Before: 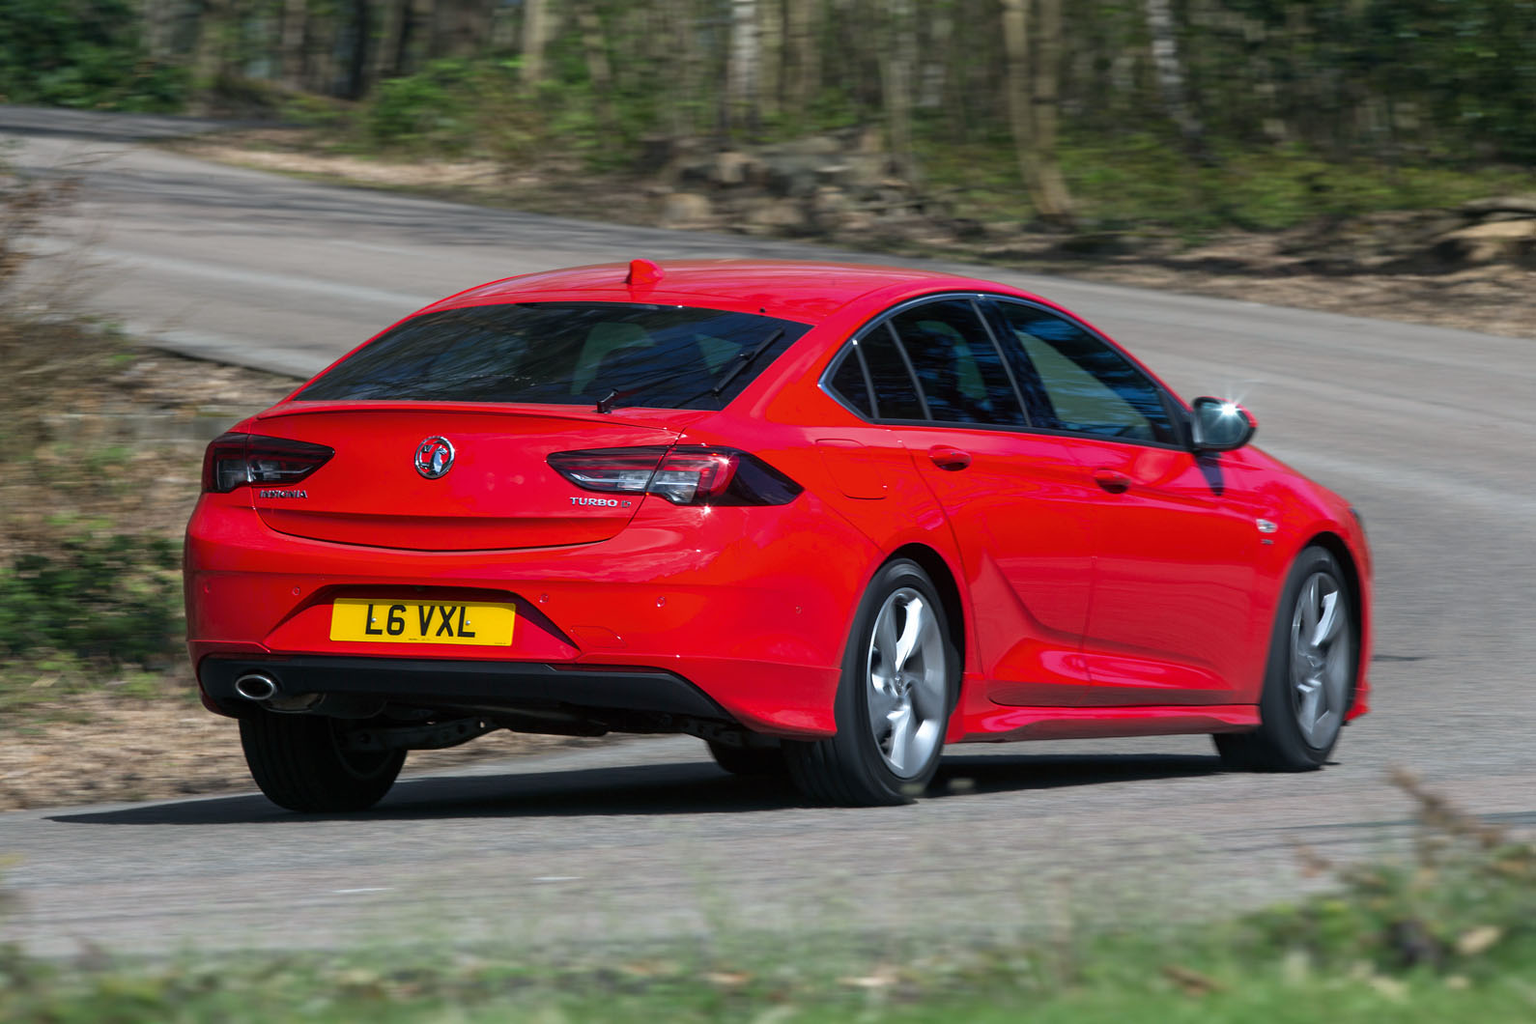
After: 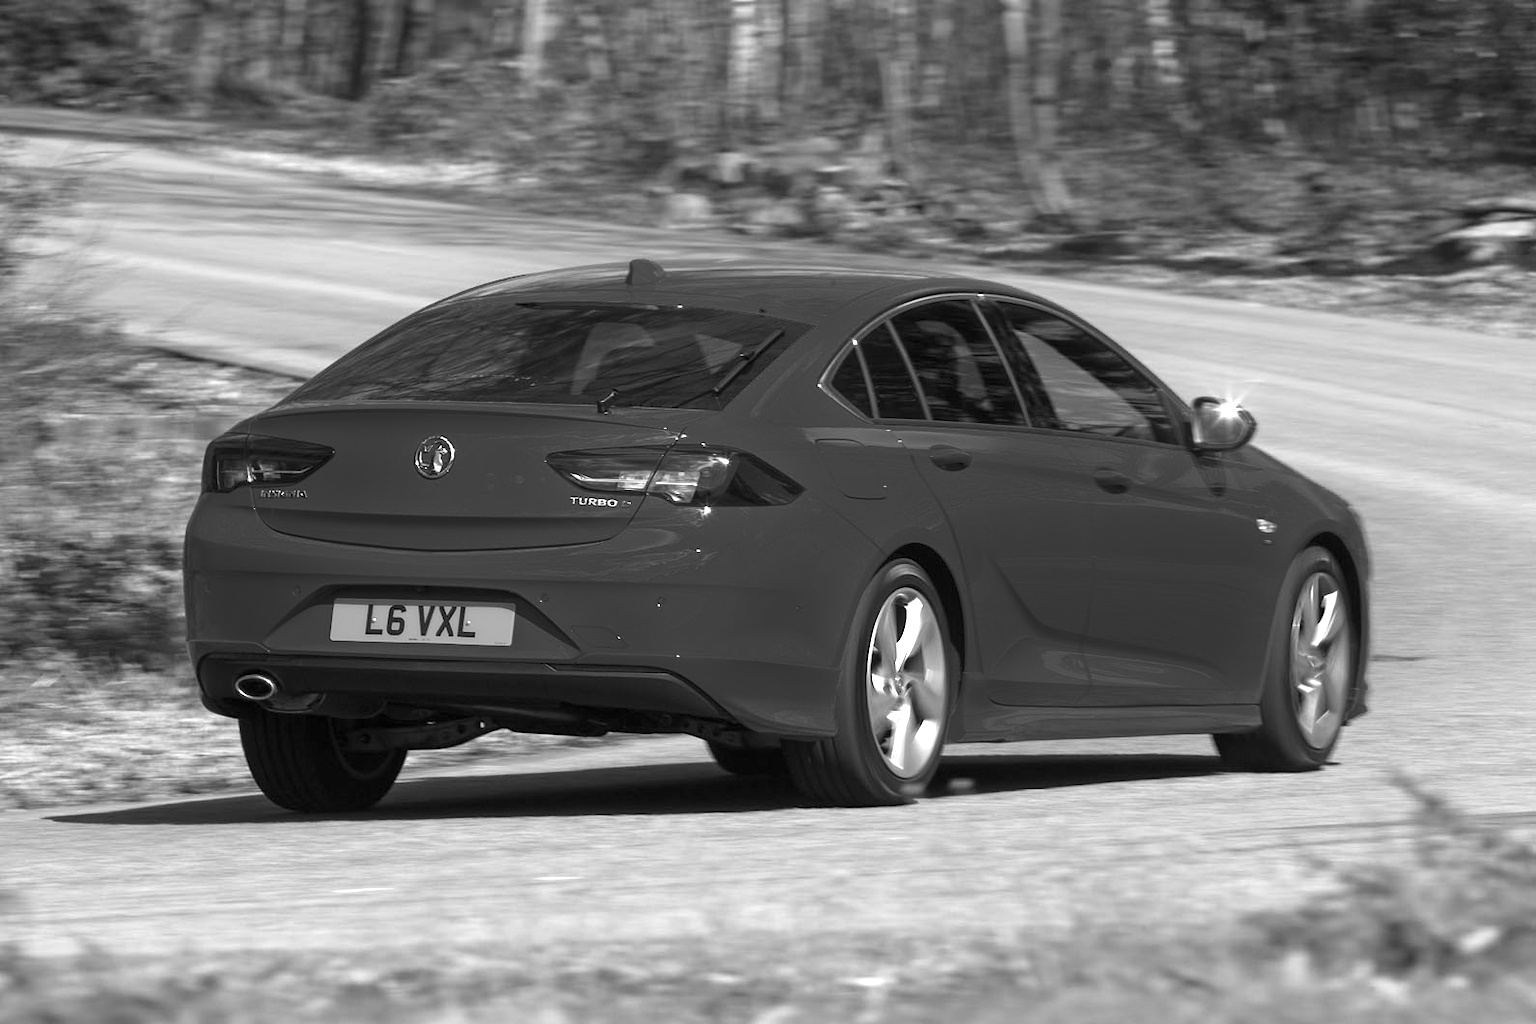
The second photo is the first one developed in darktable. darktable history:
exposure: black level correction 0, exposure 1 EV, compensate highlight preservation false
color correction: highlights a* 3.12, highlights b* -1.55, shadows a* -0.101, shadows b* 2.52, saturation 0.98
monochrome: a -11.7, b 1.62, size 0.5, highlights 0.38
